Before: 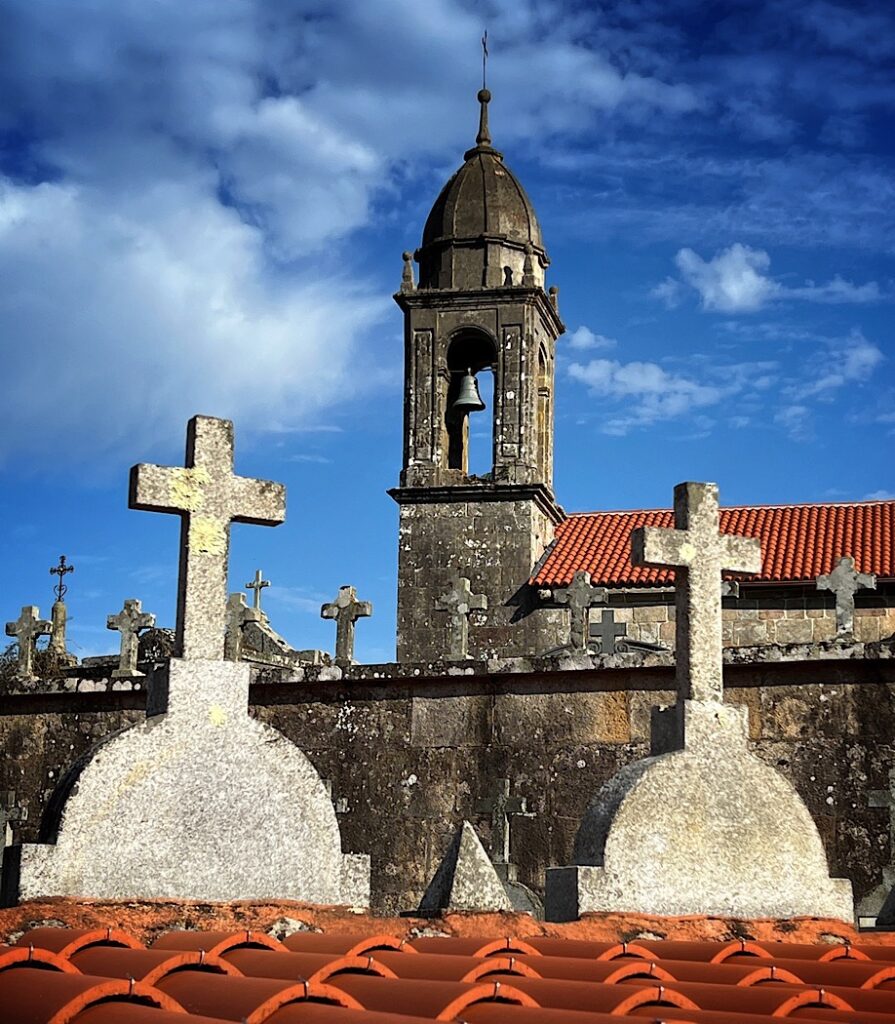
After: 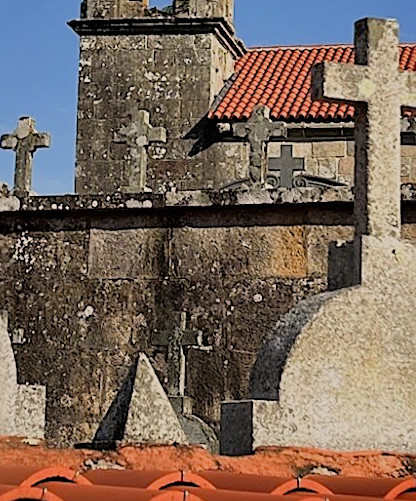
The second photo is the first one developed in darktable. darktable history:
filmic rgb: black relative exposure -7.65 EV, white relative exposure 4.56 EV, hardness 3.61
shadows and highlights: on, module defaults
rotate and perspective: rotation 0.8°, automatic cropping off
crop: left 35.976%, top 45.819%, right 18.162%, bottom 5.807%
sharpen: on, module defaults
color correction: highlights a* 3.84, highlights b* 5.07
exposure: exposure 0.2 EV, compensate highlight preservation false
